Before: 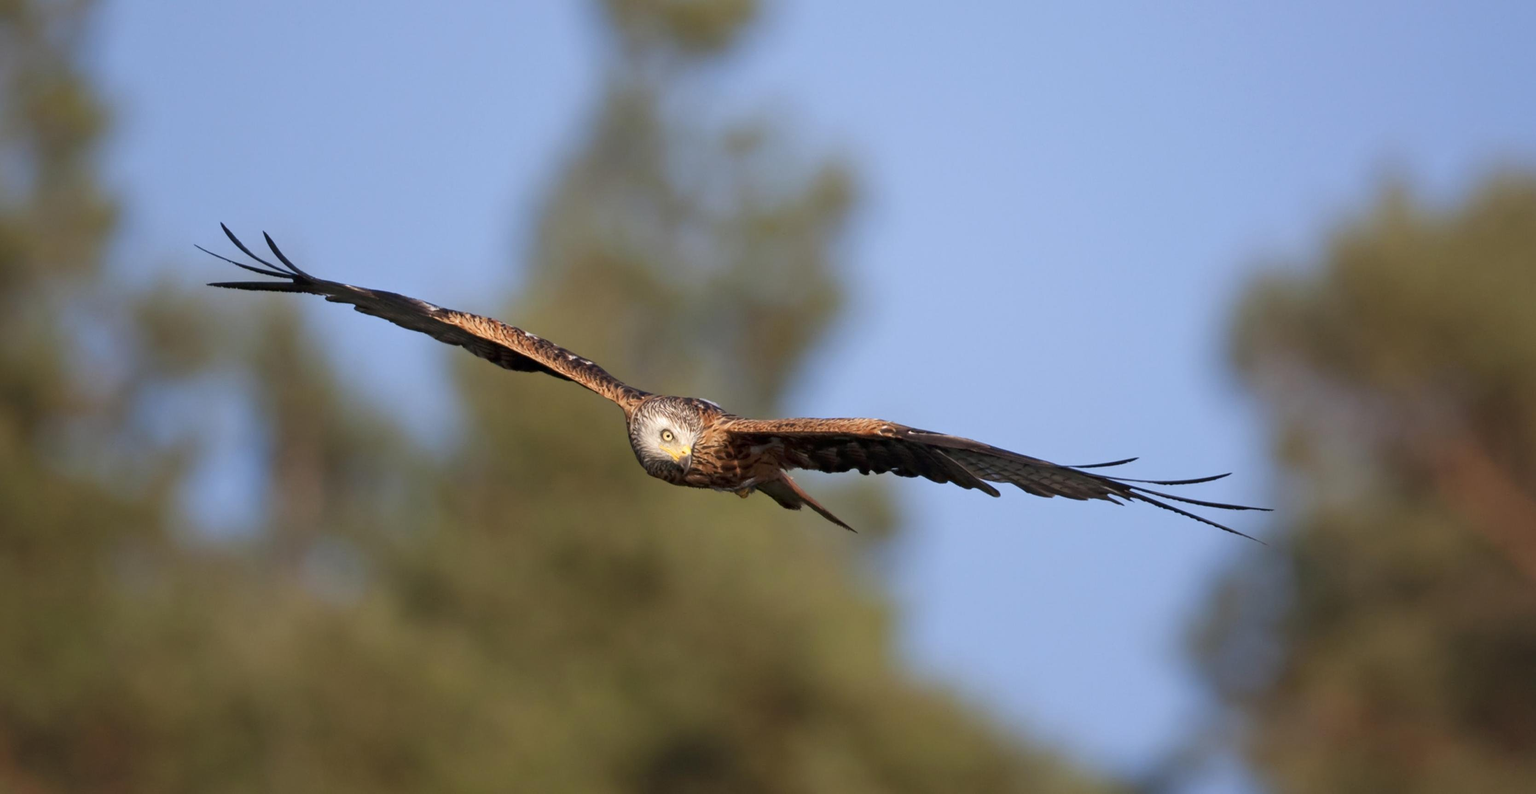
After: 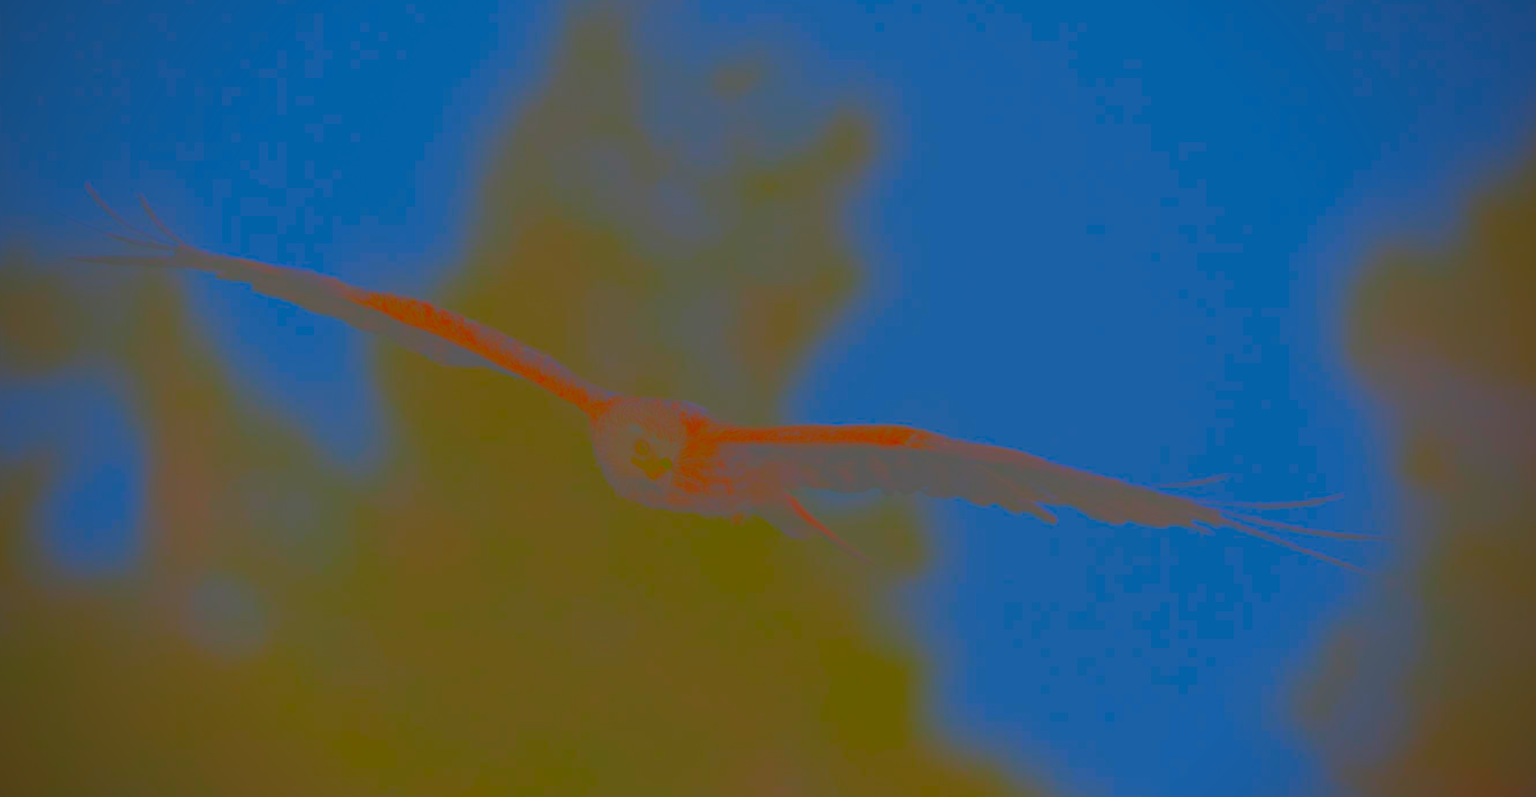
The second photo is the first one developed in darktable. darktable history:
crop and rotate: left 10.036%, top 9.874%, right 9.878%, bottom 9.635%
vignetting: fall-off start 75.35%, brightness -0.581, saturation -0.114, width/height ratio 1.088
local contrast: detail 130%
contrast brightness saturation: contrast -0.976, brightness -0.177, saturation 0.747
